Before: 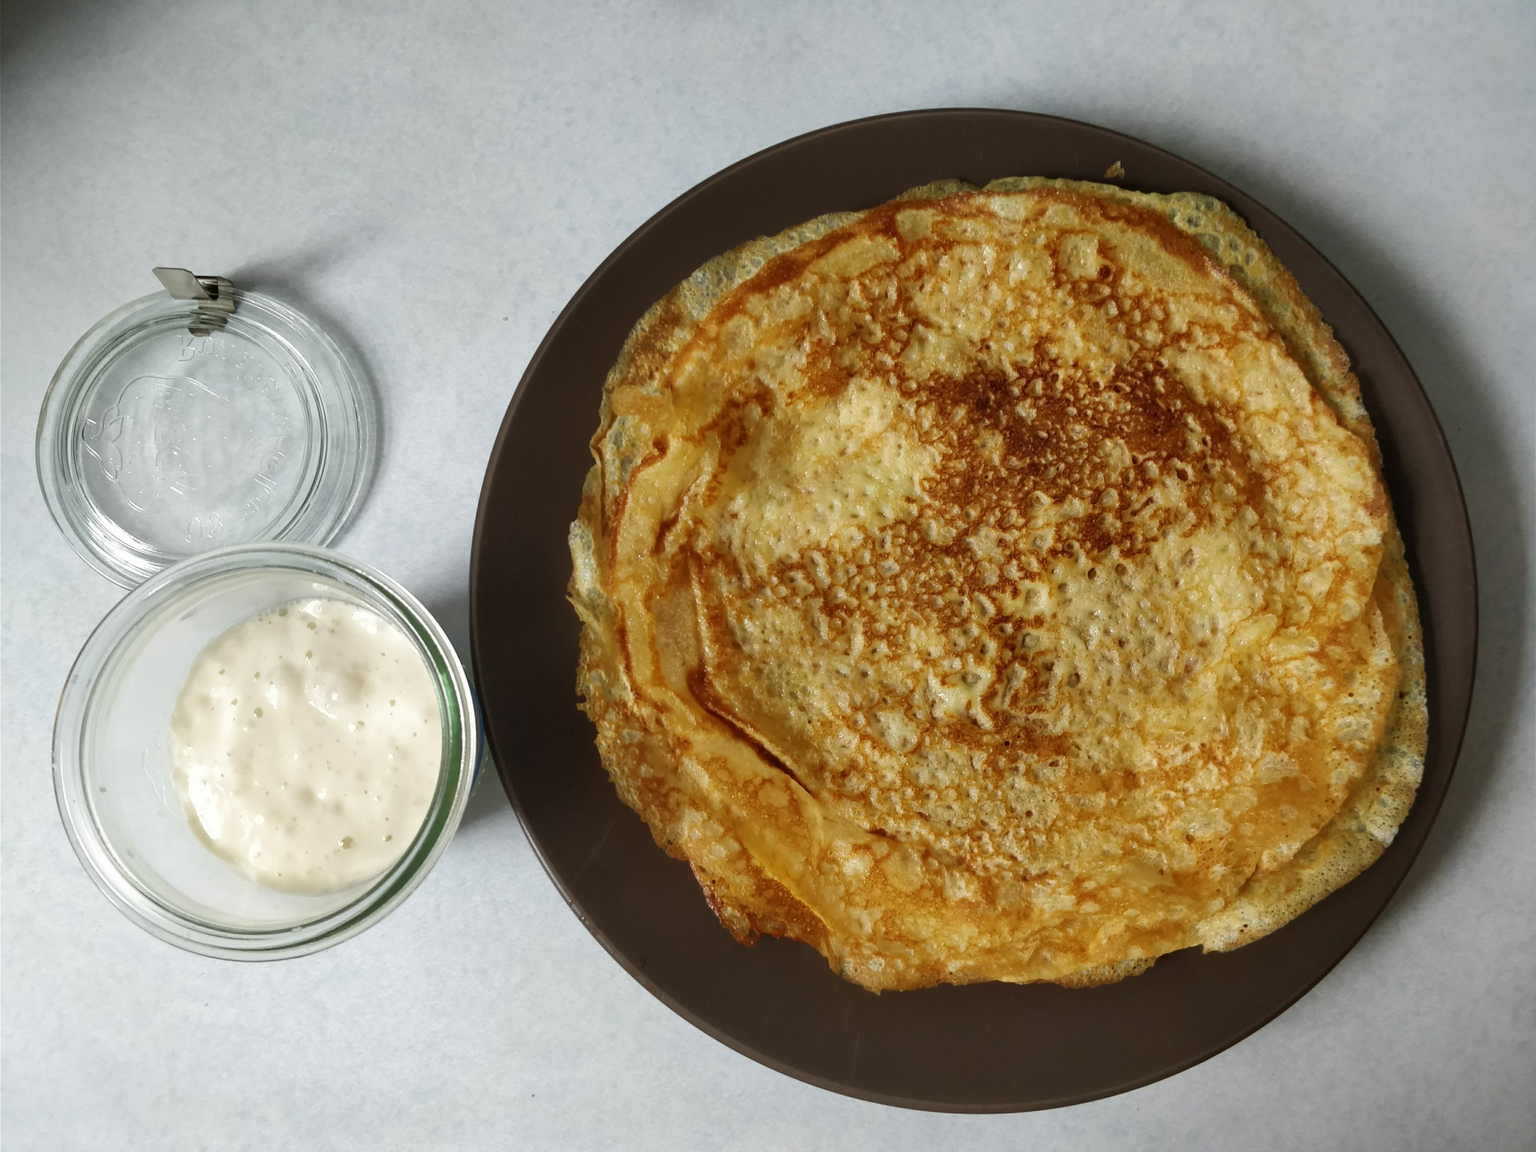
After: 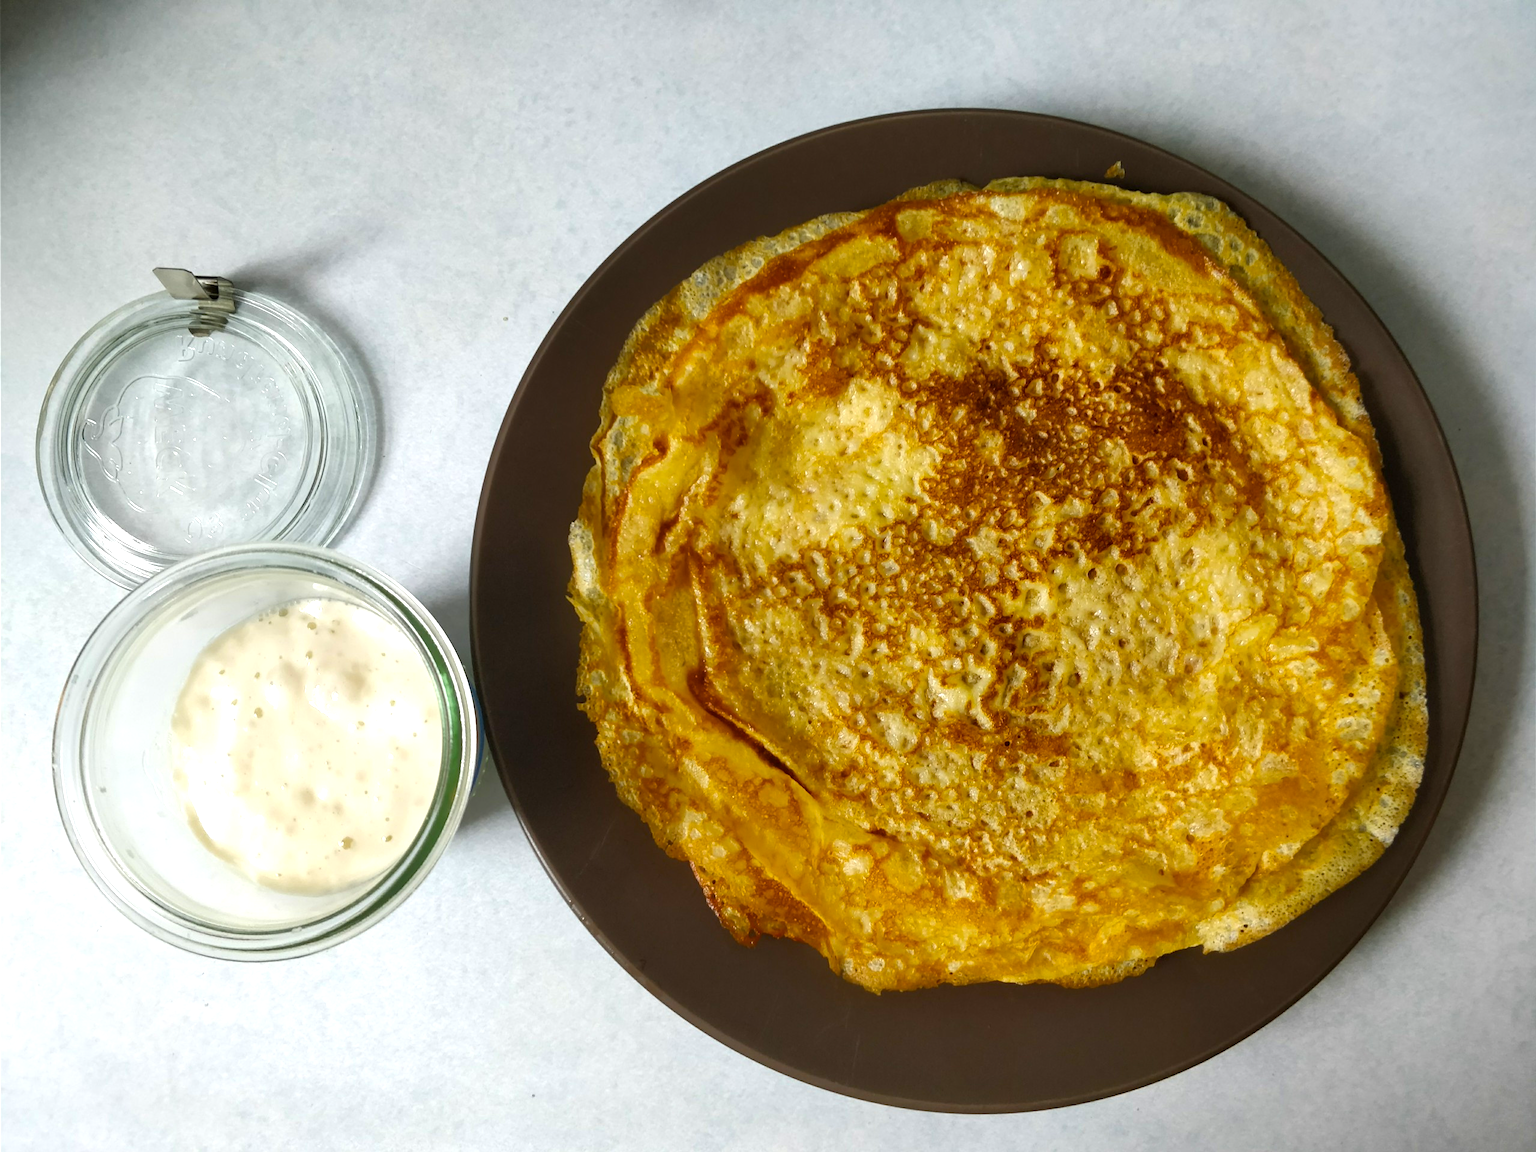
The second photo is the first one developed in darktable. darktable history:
color balance rgb: shadows lift › chroma 0.694%, shadows lift › hue 115.07°, perceptual saturation grading › global saturation 31.112%, perceptual brilliance grading › global brilliance 11.934%
